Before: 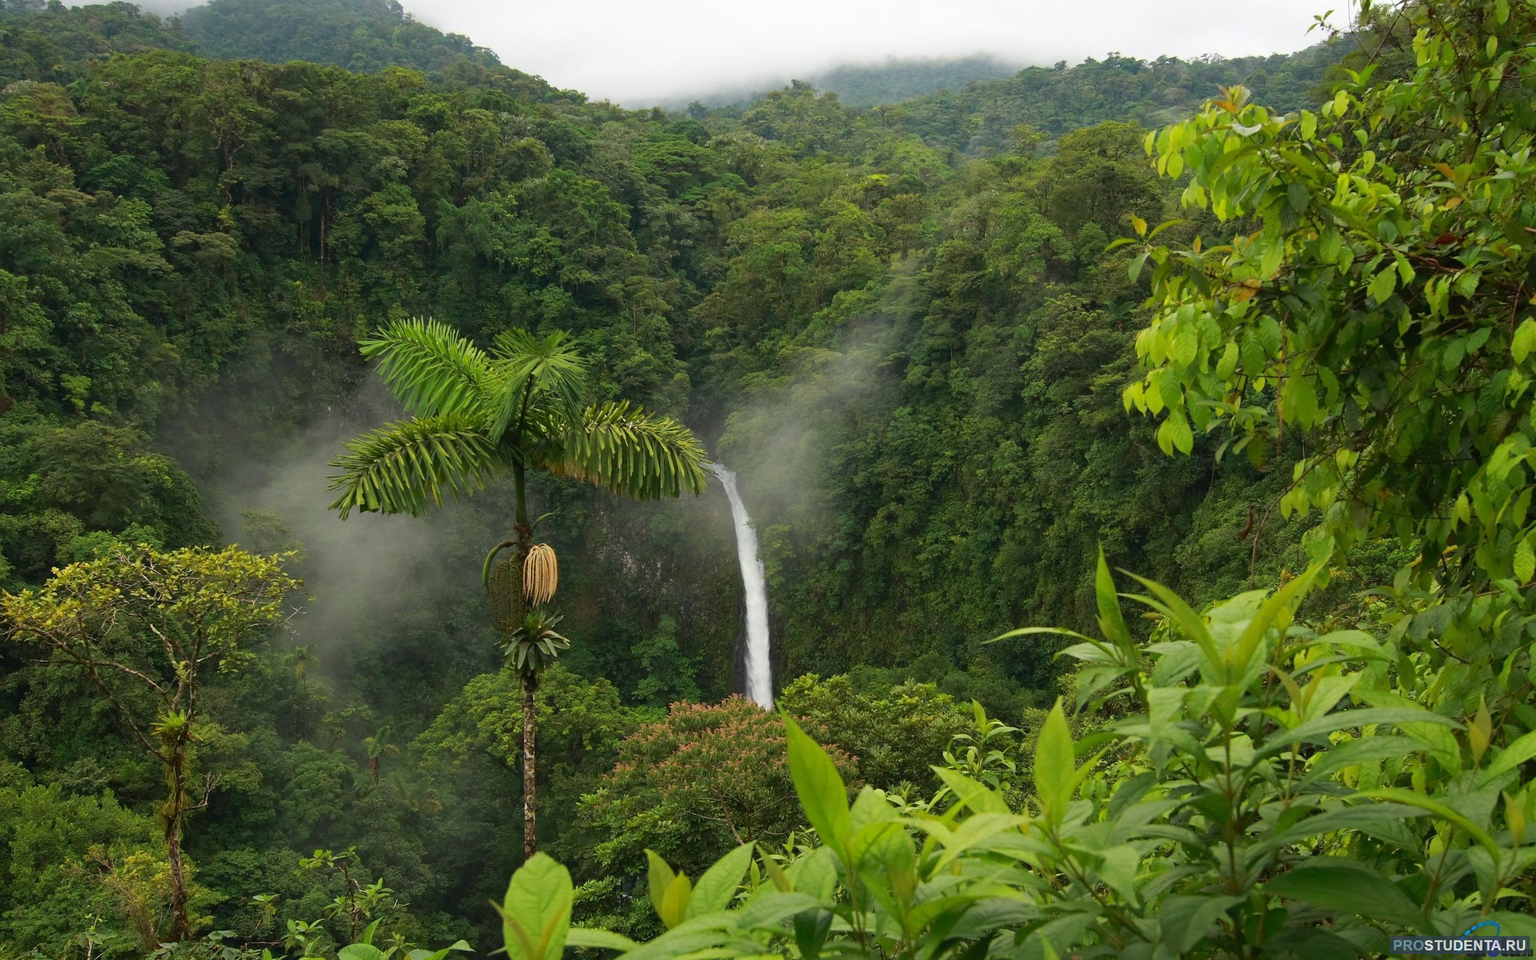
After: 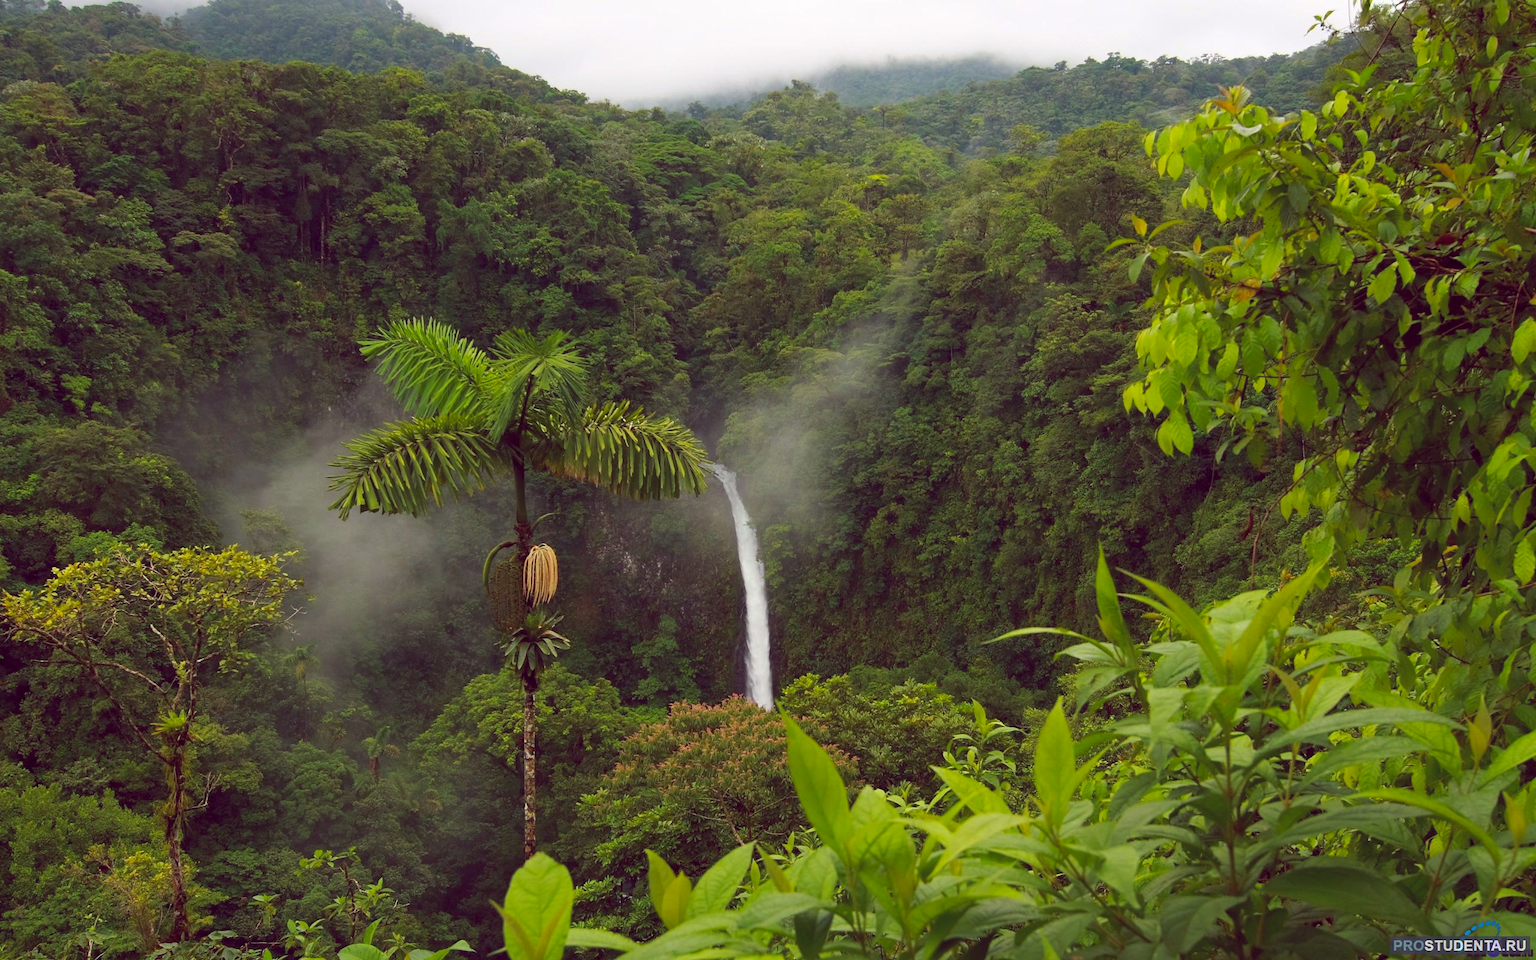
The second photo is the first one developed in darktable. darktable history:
color balance rgb: shadows lift › chroma 0.841%, shadows lift › hue 112.4°, global offset › chroma 0.28%, global offset › hue 317.73°, perceptual saturation grading › global saturation 14.678%
